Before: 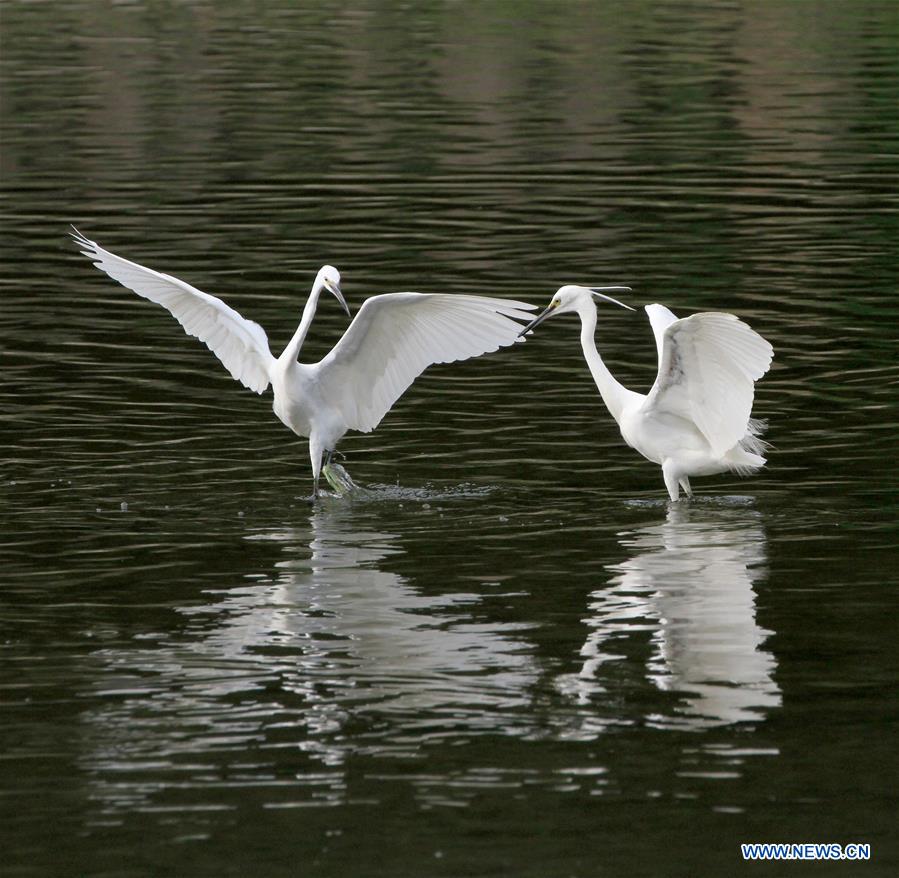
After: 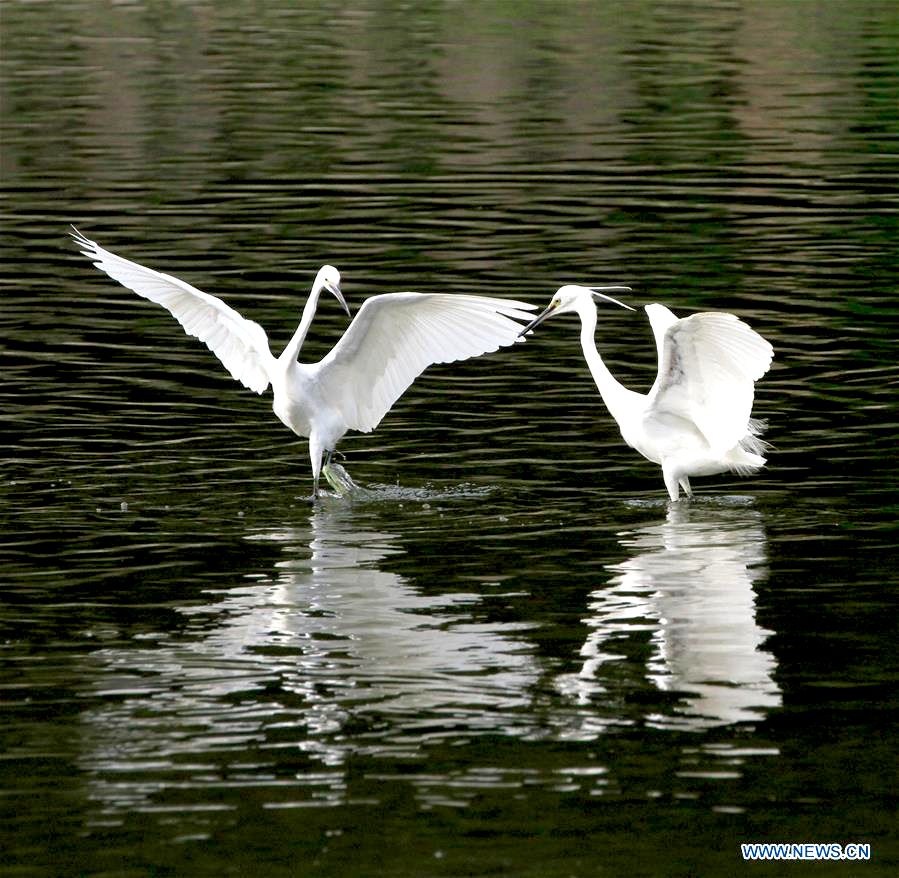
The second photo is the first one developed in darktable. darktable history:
exposure: black level correction 0.011, exposure 0.696 EV, compensate highlight preservation false
